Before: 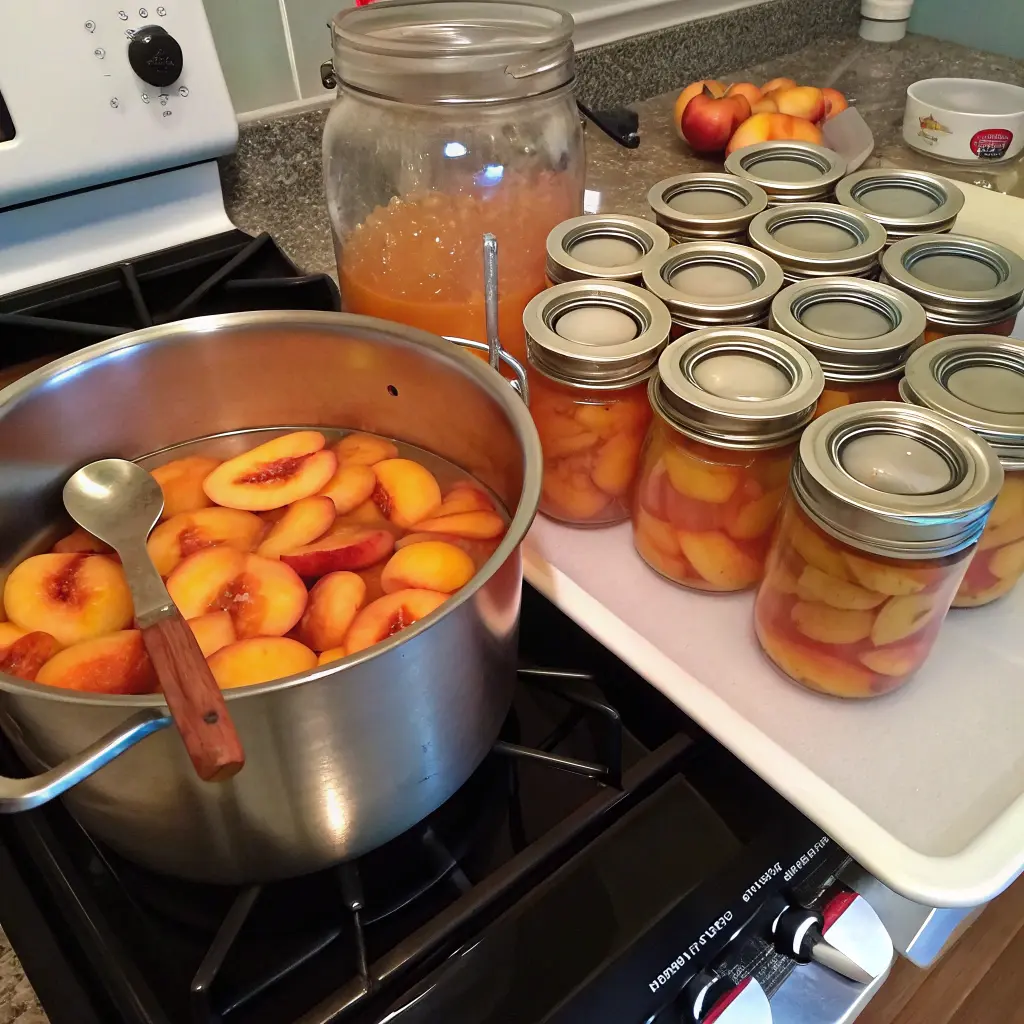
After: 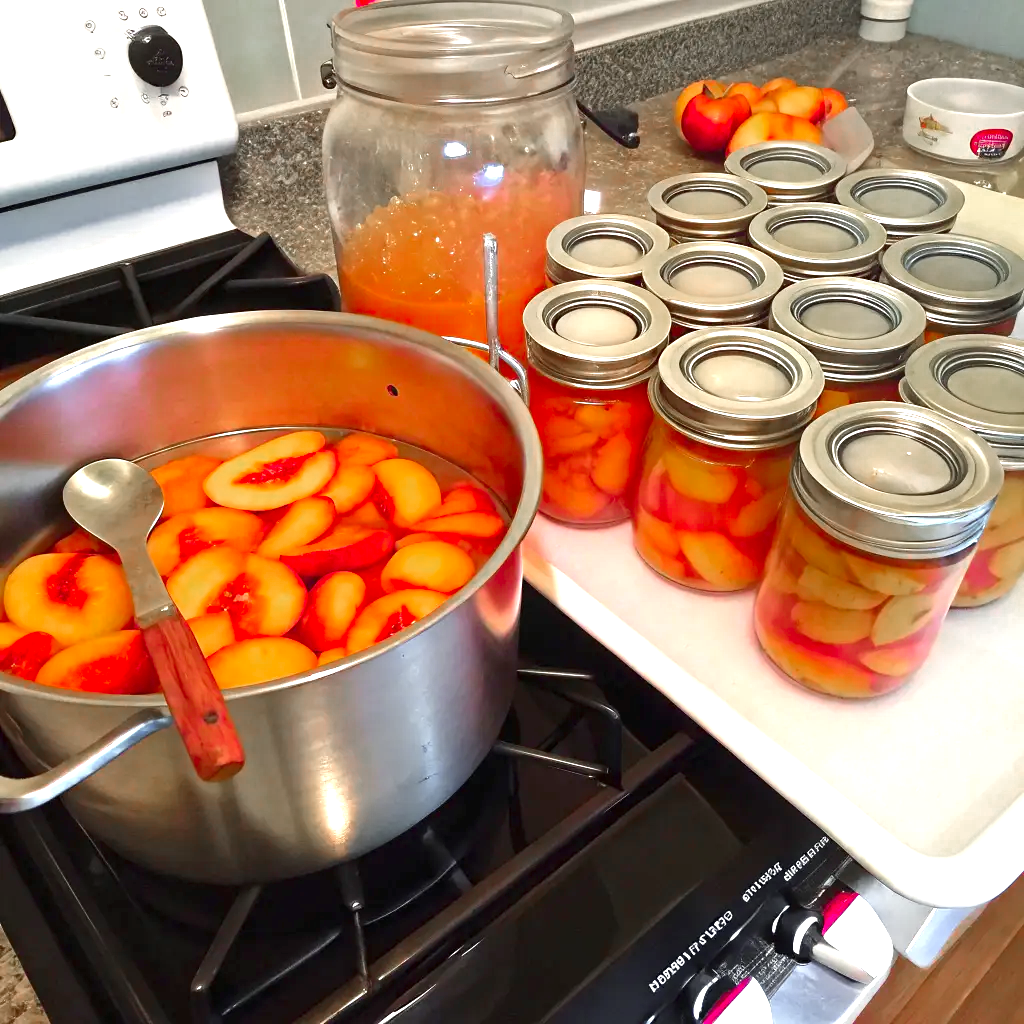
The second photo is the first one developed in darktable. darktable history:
exposure: black level correction 0, exposure 1.097 EV, compensate highlight preservation false
color zones: curves: ch0 [(0, 0.48) (0.209, 0.398) (0.305, 0.332) (0.429, 0.493) (0.571, 0.5) (0.714, 0.5) (0.857, 0.5) (1, 0.48)]; ch1 [(0, 0.736) (0.143, 0.625) (0.225, 0.371) (0.429, 0.256) (0.571, 0.241) (0.714, 0.213) (0.857, 0.48) (1, 0.736)]; ch2 [(0, 0.448) (0.143, 0.498) (0.286, 0.5) (0.429, 0.5) (0.571, 0.5) (0.714, 0.5) (0.857, 0.5) (1, 0.448)]
